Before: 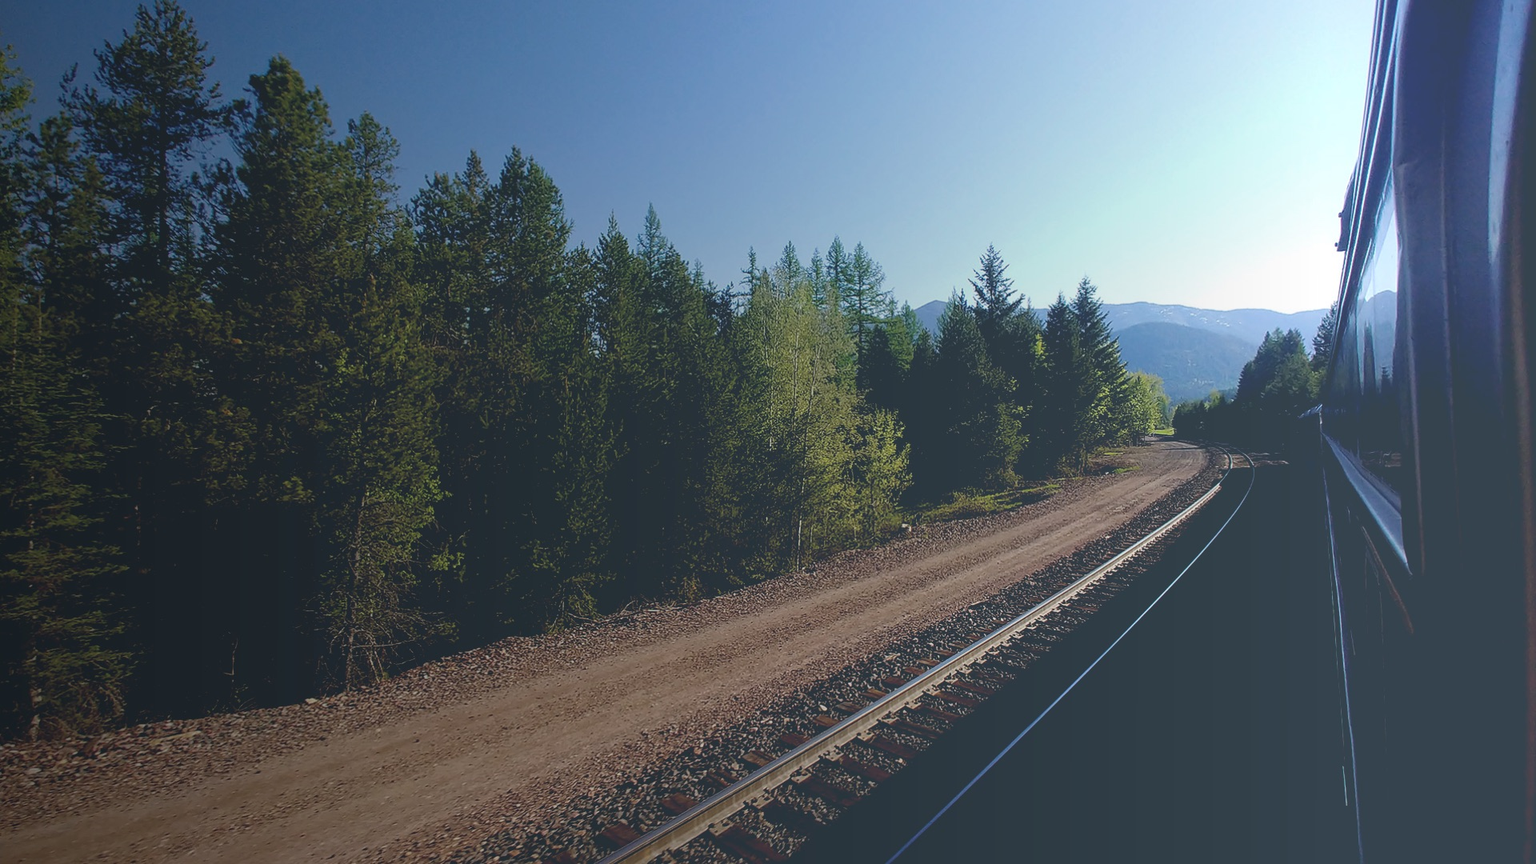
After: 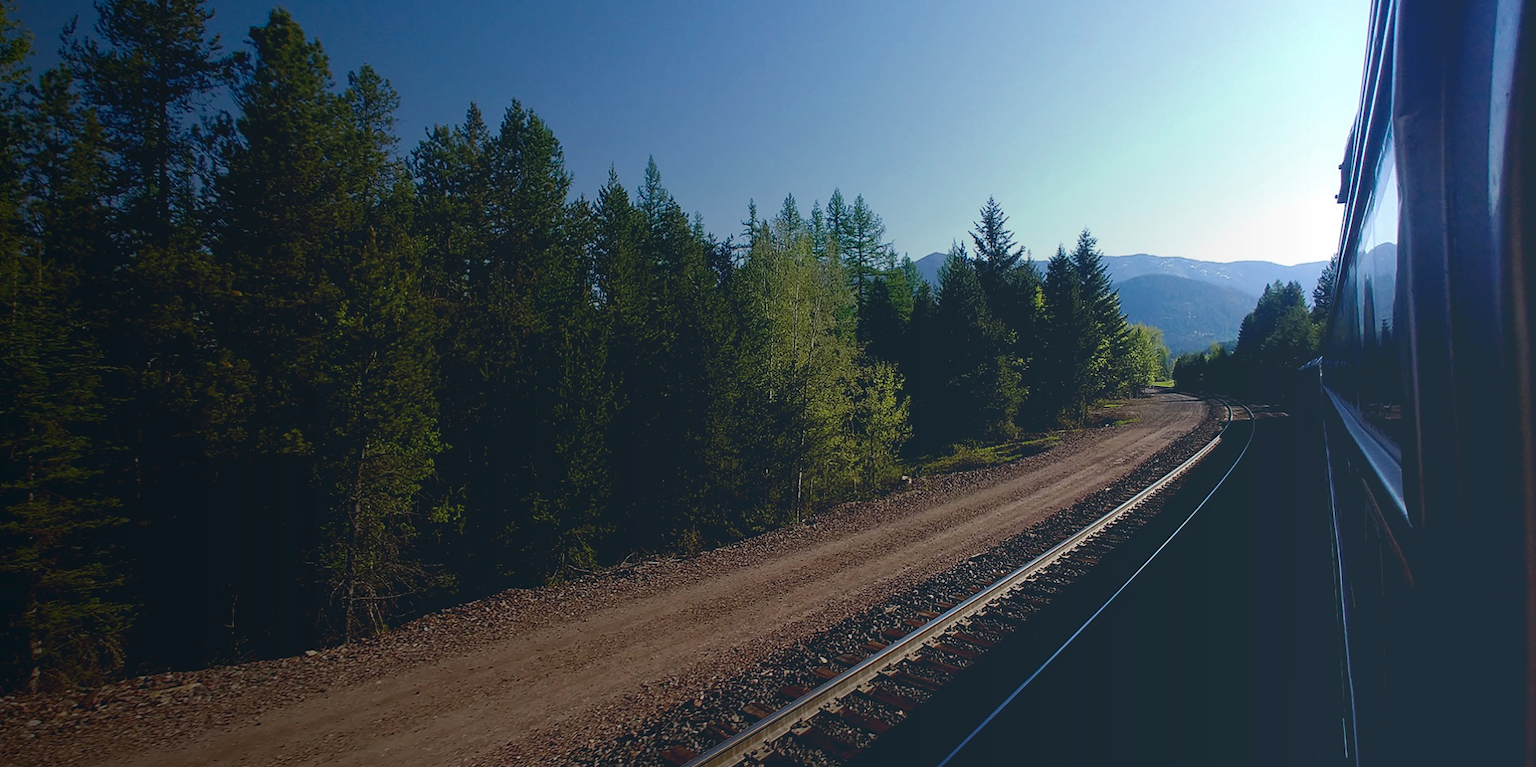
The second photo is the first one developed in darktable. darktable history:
contrast brightness saturation: contrast 0.067, brightness -0.15, saturation 0.114
crop and rotate: top 5.564%, bottom 5.593%
